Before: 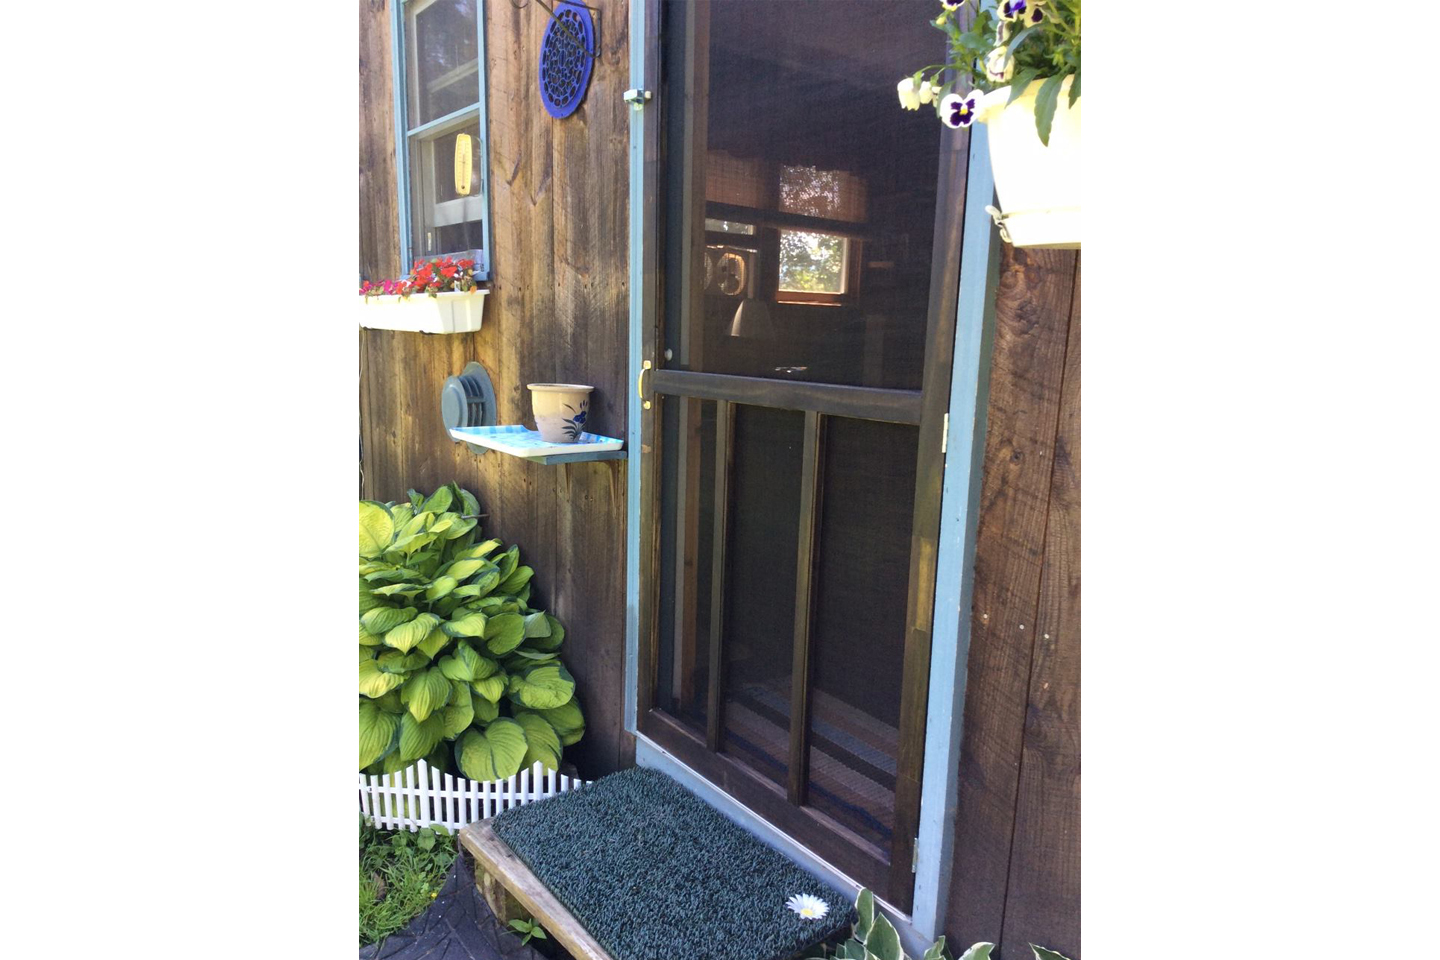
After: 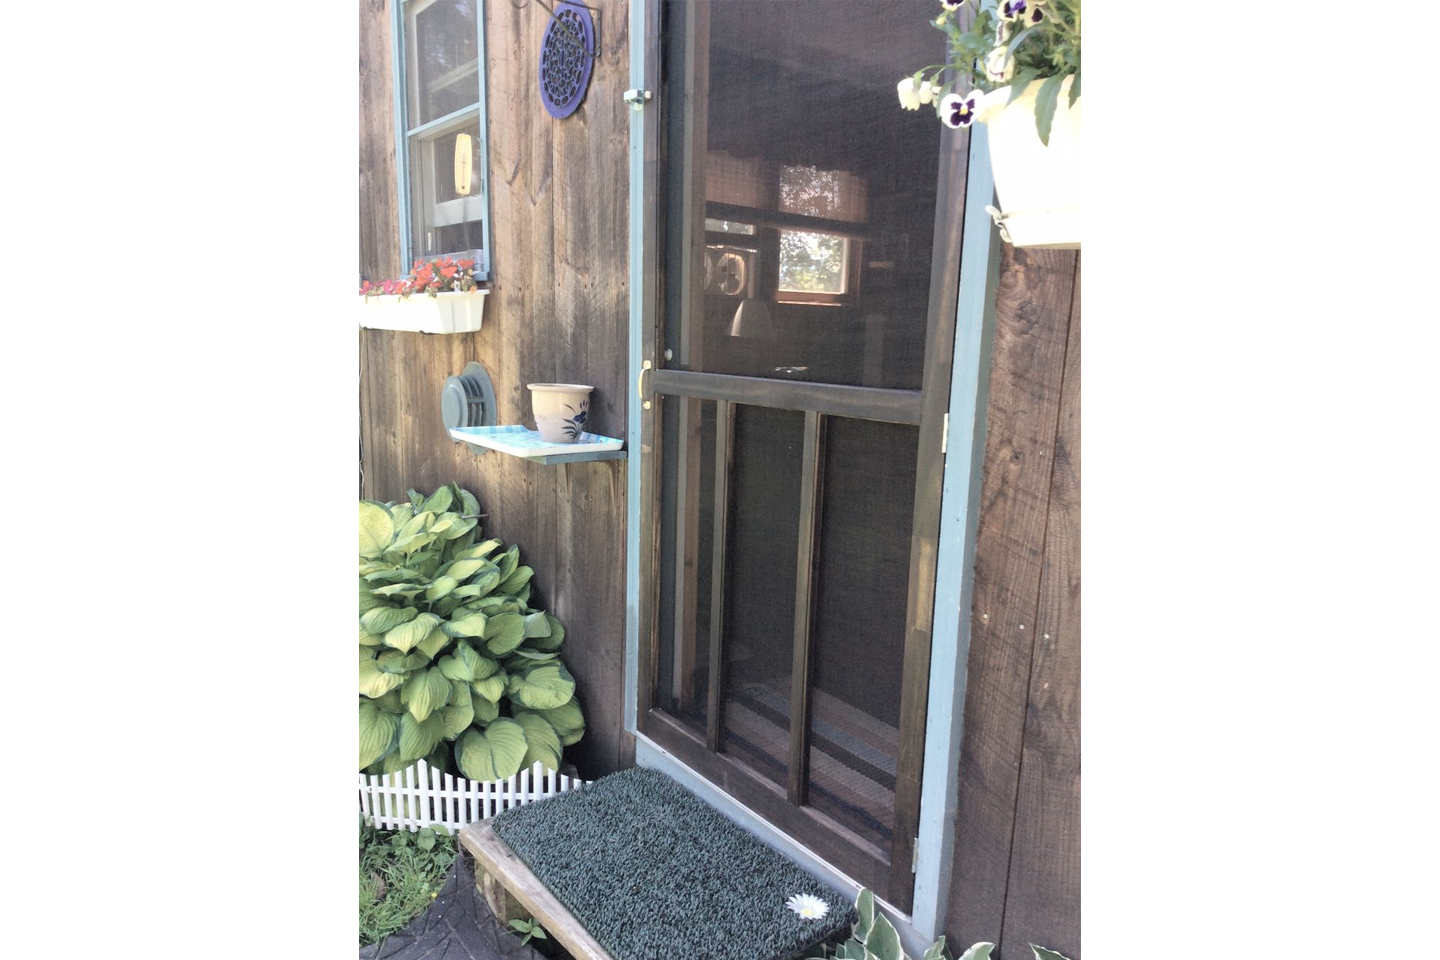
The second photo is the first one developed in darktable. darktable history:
contrast brightness saturation: brightness 0.18, saturation -0.488
